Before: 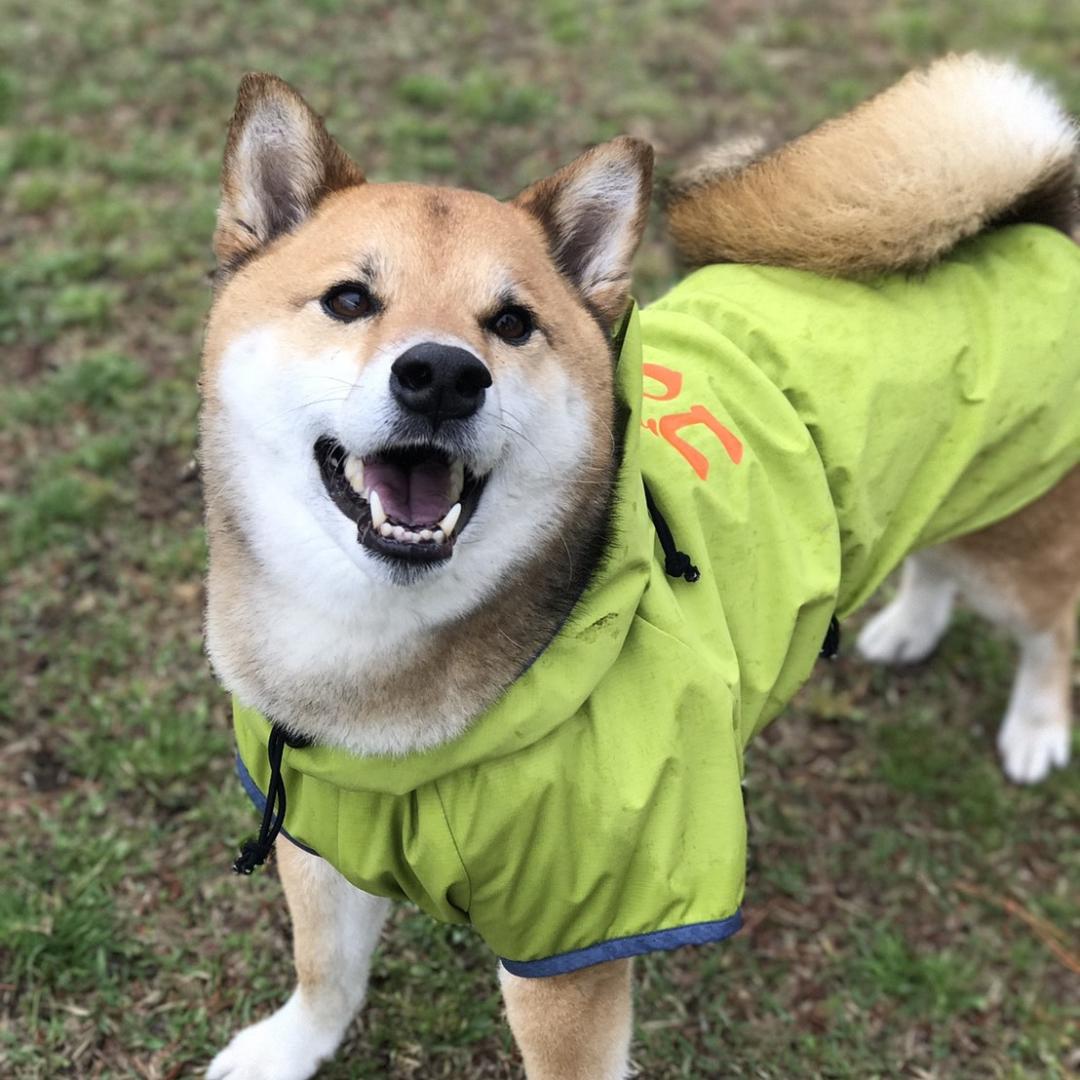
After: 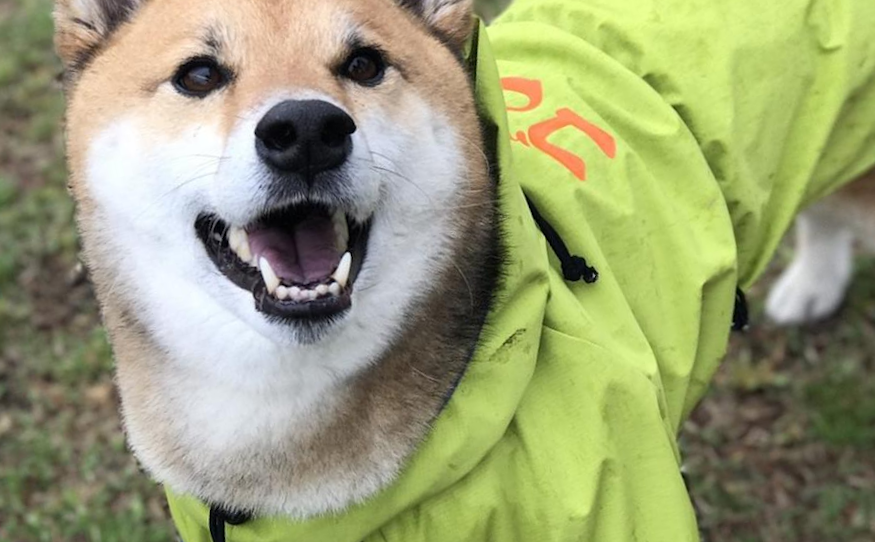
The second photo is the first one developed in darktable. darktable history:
rotate and perspective: rotation -14.8°, crop left 0.1, crop right 0.903, crop top 0.25, crop bottom 0.748
crop and rotate: angle -3.27°, left 5.211%, top 5.211%, right 4.607%, bottom 4.607%
